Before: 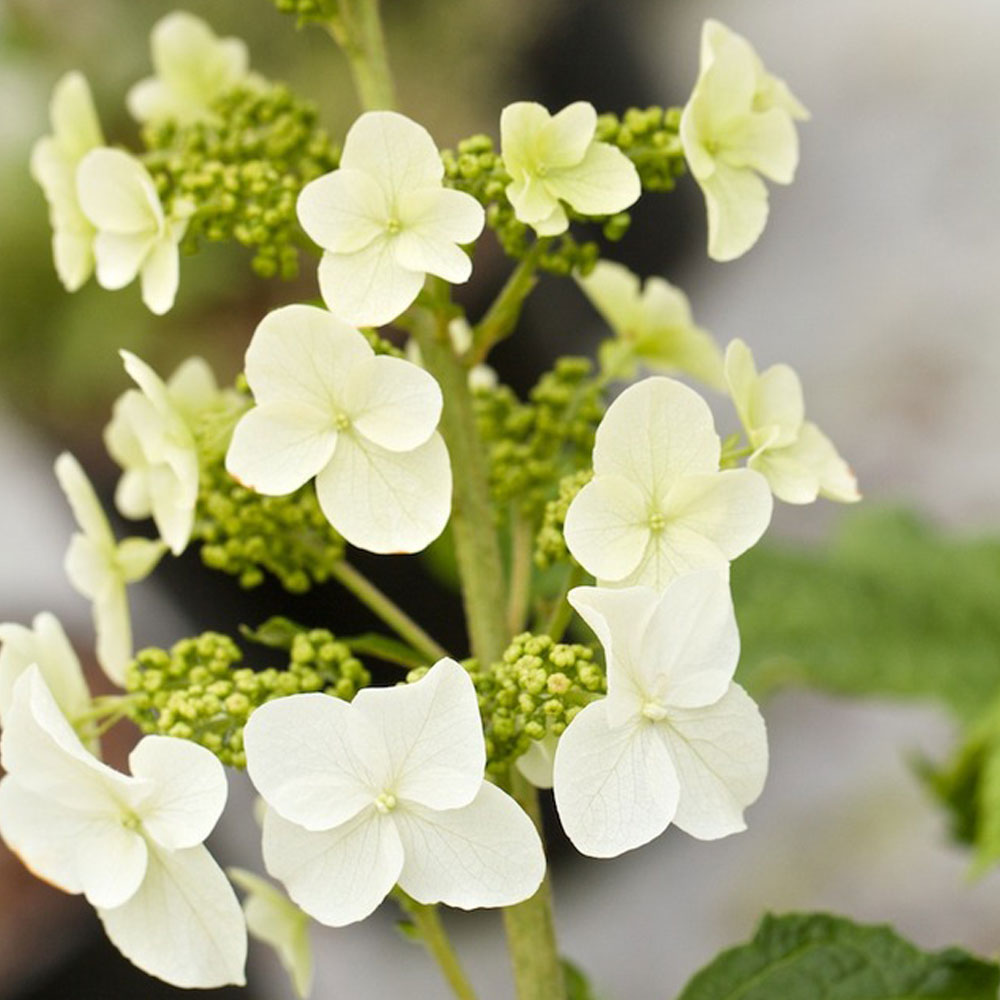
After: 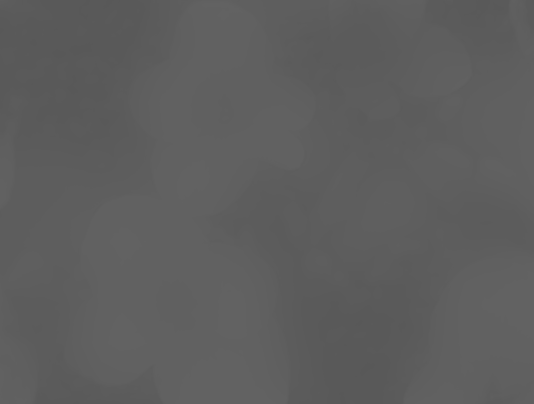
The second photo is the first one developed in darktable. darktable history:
shadows and highlights: low approximation 0.01, soften with gaussian
contrast brightness saturation: contrast -0.99, brightness -0.17, saturation 0.75
rotate and perspective: rotation -1.32°, lens shift (horizontal) -0.031, crop left 0.015, crop right 0.985, crop top 0.047, crop bottom 0.982
monochrome: on, module defaults
sharpen: on, module defaults
exposure: black level correction 0, exposure 1.75 EV, compensate exposure bias true, compensate highlight preservation false
crop: left 15.306%, top 9.065%, right 30.789%, bottom 48.638%
